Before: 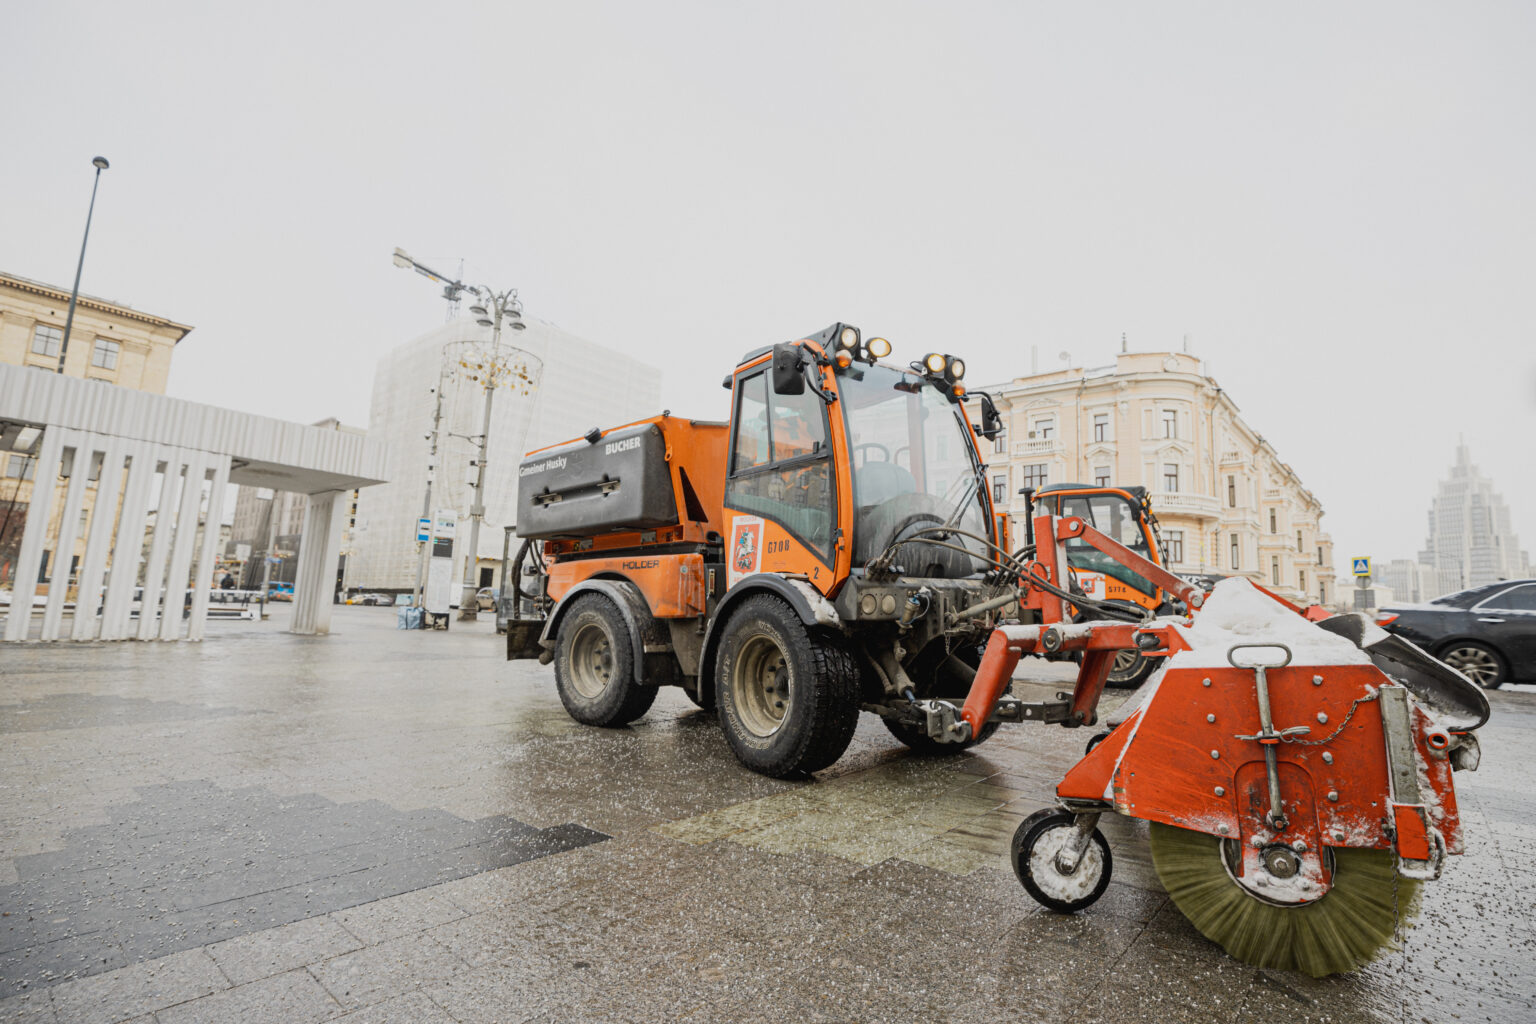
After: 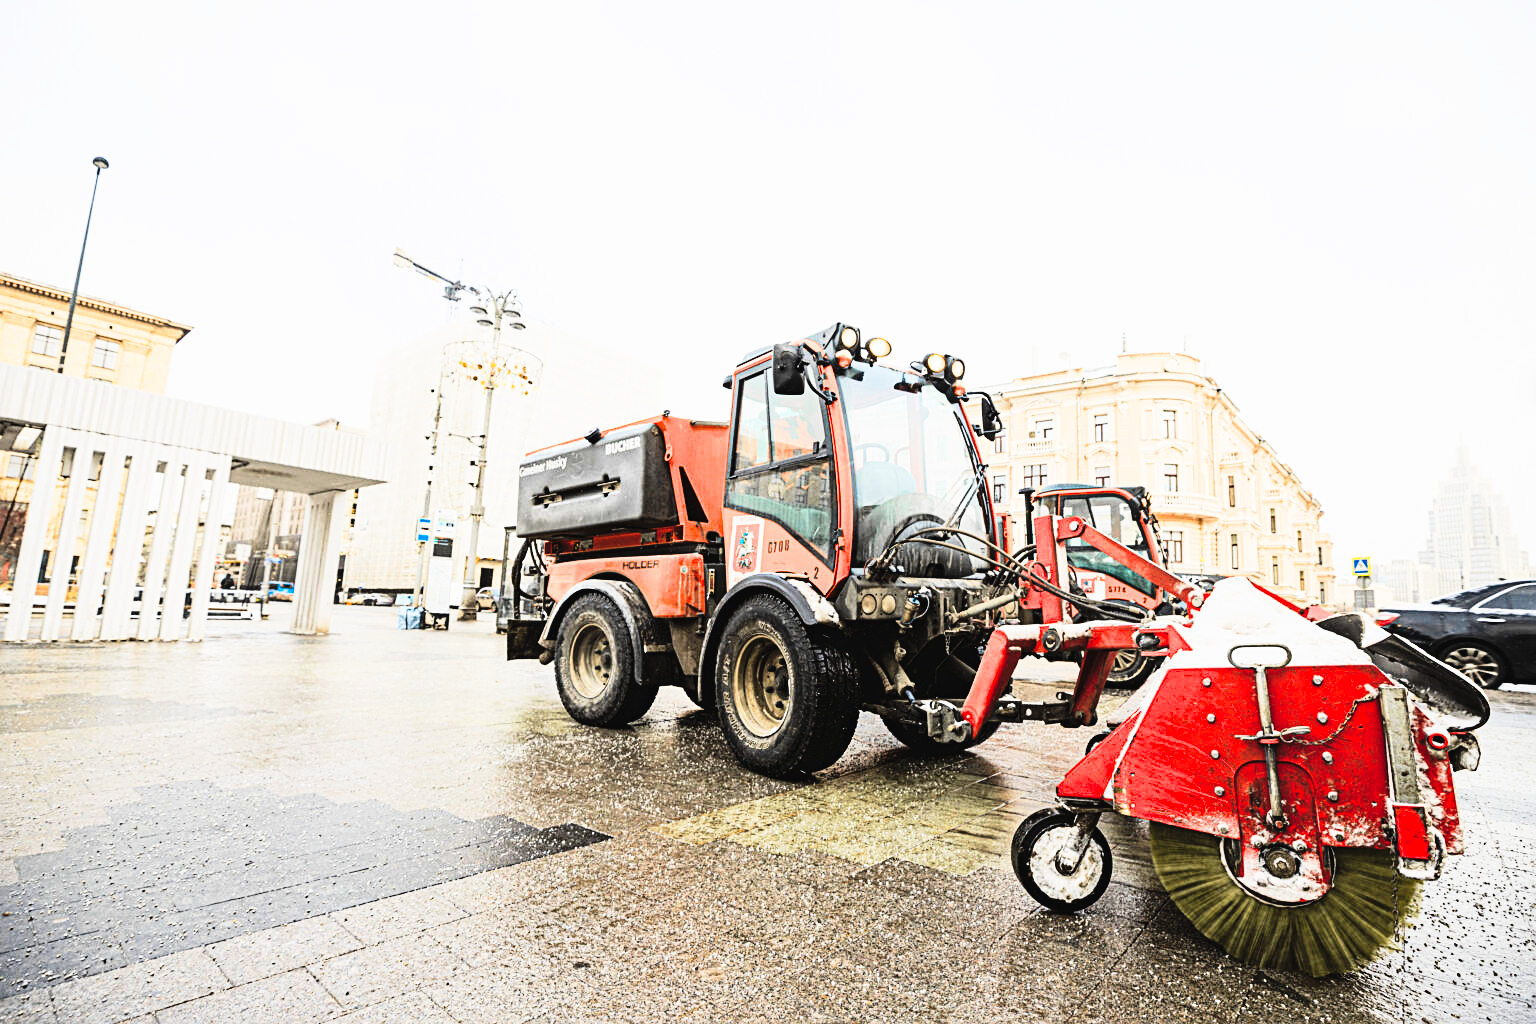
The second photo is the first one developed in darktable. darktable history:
contrast brightness saturation: contrast 0.18, saturation 0.3
haze removal: compatibility mode true, adaptive false
filmic rgb: black relative exposure -5 EV, hardness 2.88, contrast 1.3, highlights saturation mix -30%
sharpen: on, module defaults
rgb curve: curves: ch0 [(0, 0.186) (0.314, 0.284) (0.775, 0.708) (1, 1)], compensate middle gray true, preserve colors none
exposure: black level correction 0, exposure 1.3 EV, compensate exposure bias true, compensate highlight preservation false
